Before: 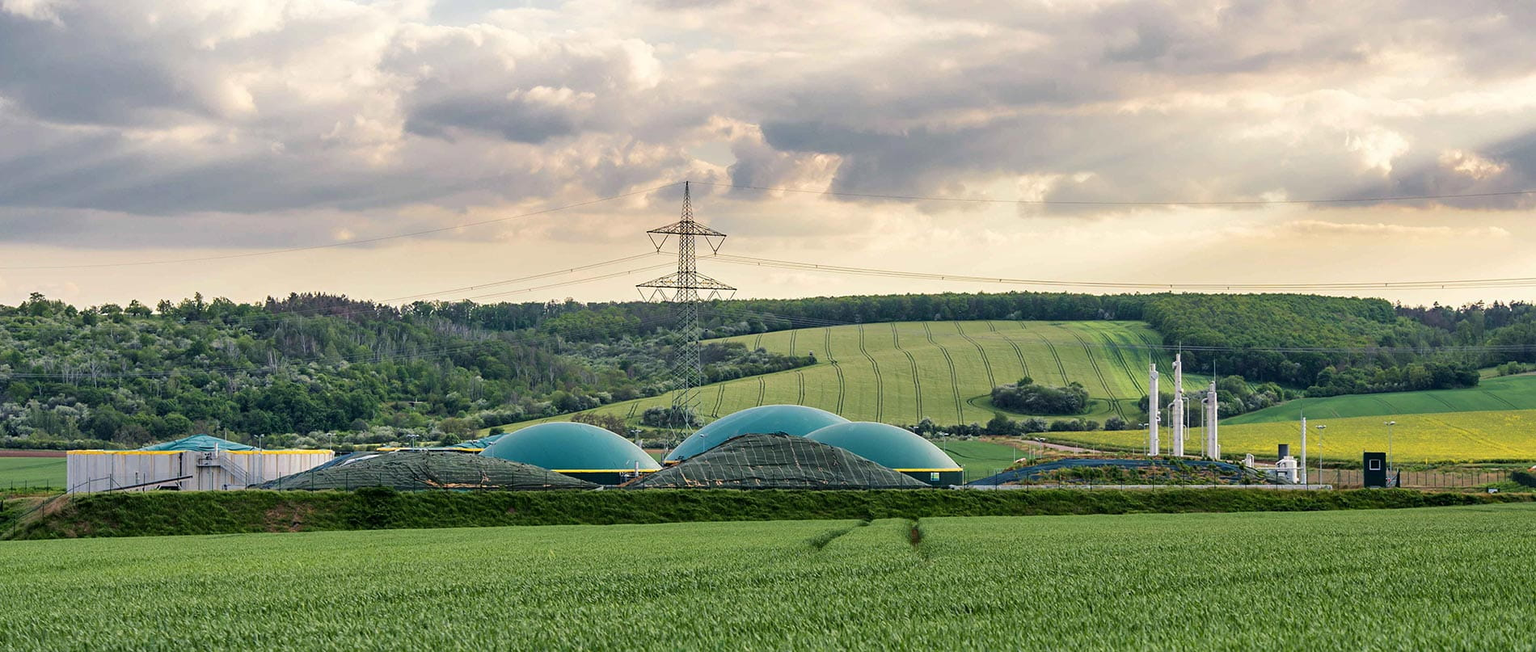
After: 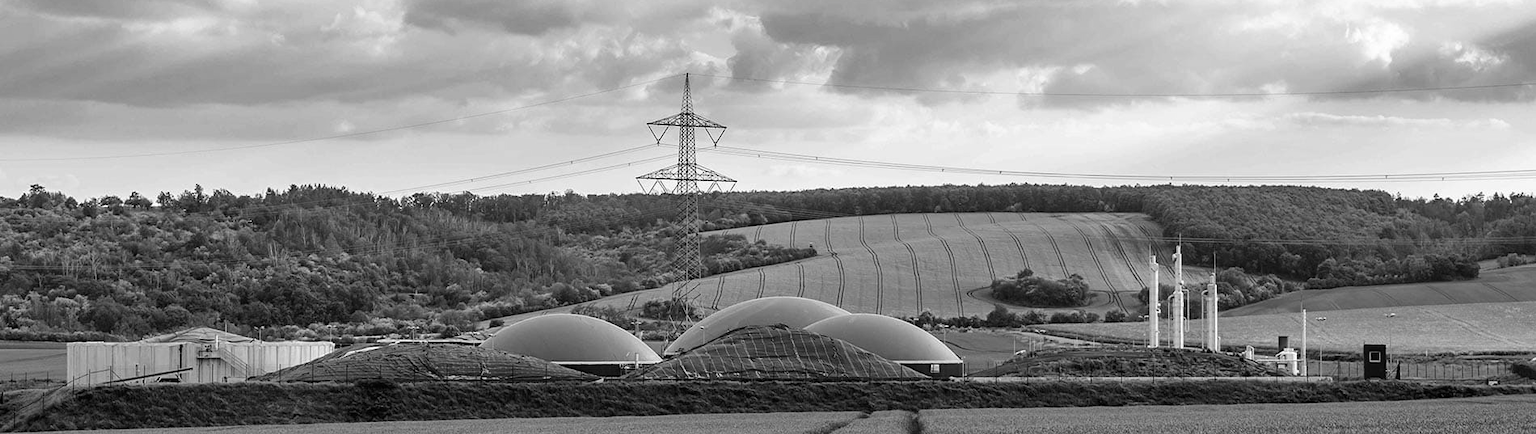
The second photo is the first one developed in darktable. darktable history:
color calibration: output gray [0.267, 0.423, 0.267, 0], illuminant same as pipeline (D50), adaptation none (bypass)
color balance: contrast 6.48%, output saturation 113.3%
white balance: emerald 1
crop: top 16.727%, bottom 16.727%
